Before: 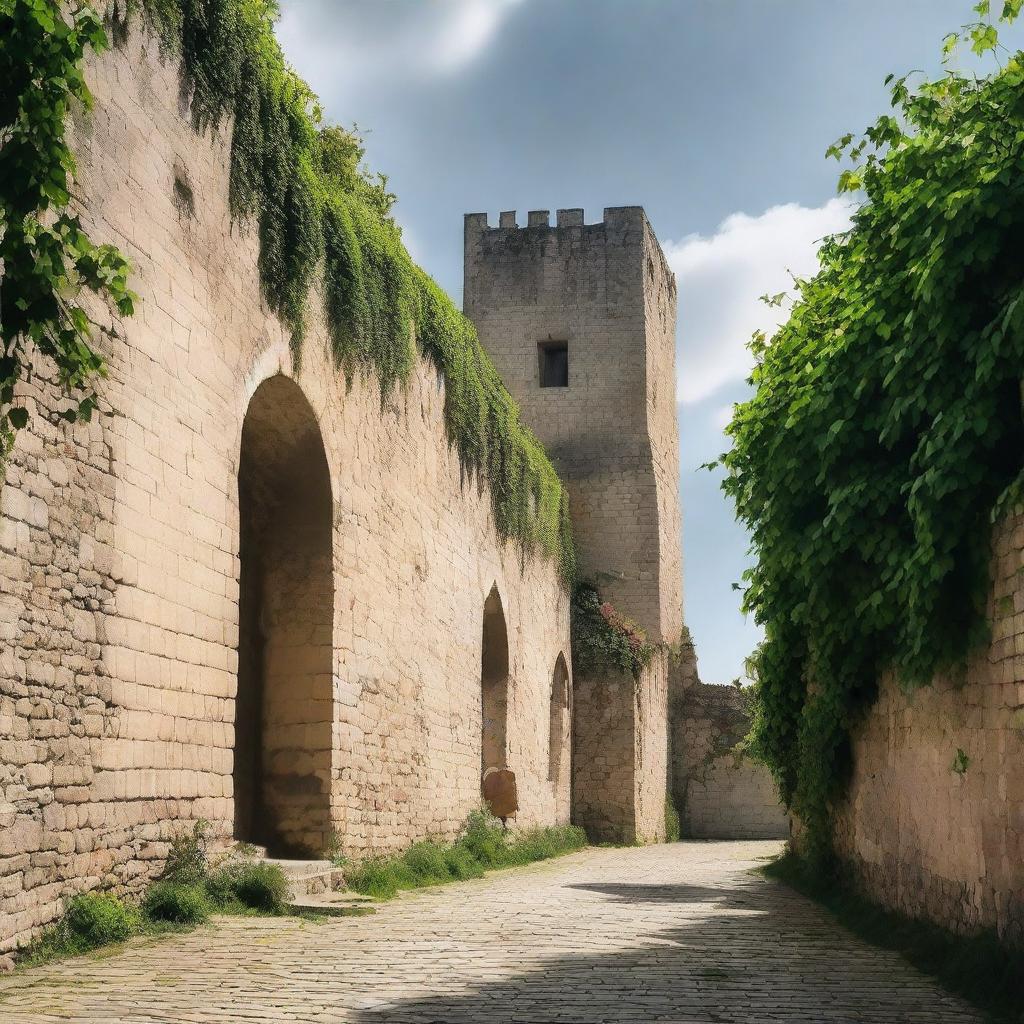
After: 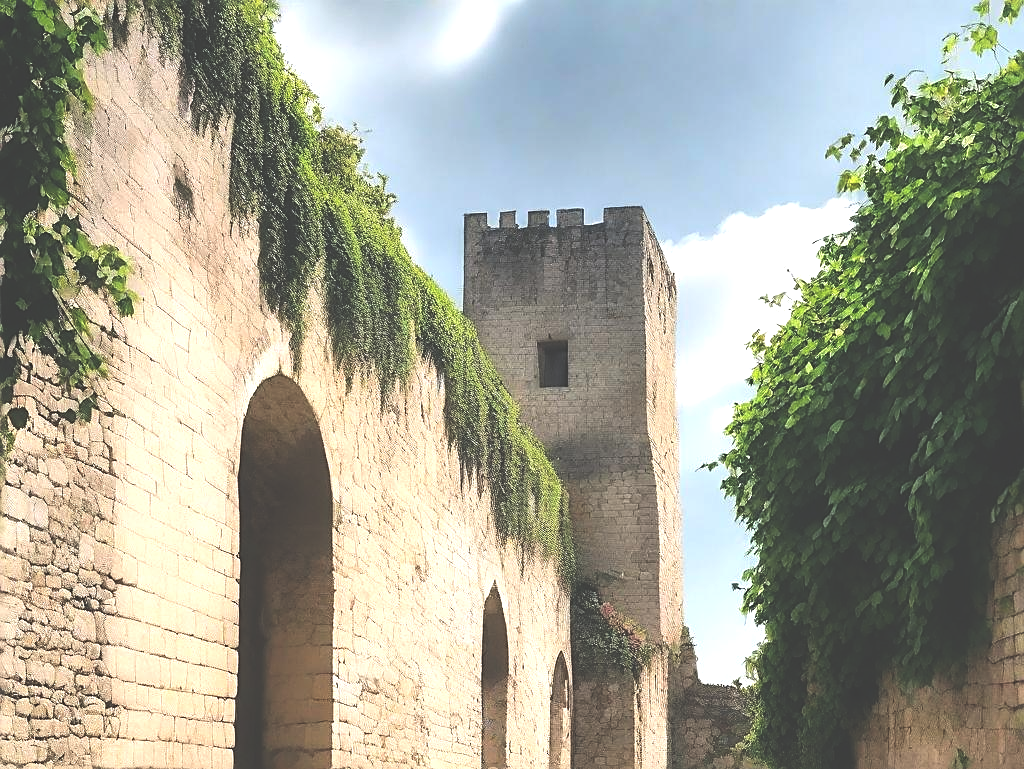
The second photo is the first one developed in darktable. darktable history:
exposure: black level correction -0.062, exposure -0.05 EV, compensate exposure bias true, compensate highlight preservation false
tone equalizer: -8 EV -0.74 EV, -7 EV -0.679 EV, -6 EV -0.629 EV, -5 EV -0.39 EV, -3 EV 0.382 EV, -2 EV 0.6 EV, -1 EV 0.699 EV, +0 EV 0.742 EV, edges refinement/feathering 500, mask exposure compensation -1.57 EV, preserve details no
contrast brightness saturation: saturation 0.175
sharpen: on, module defaults
crop: bottom 24.845%
